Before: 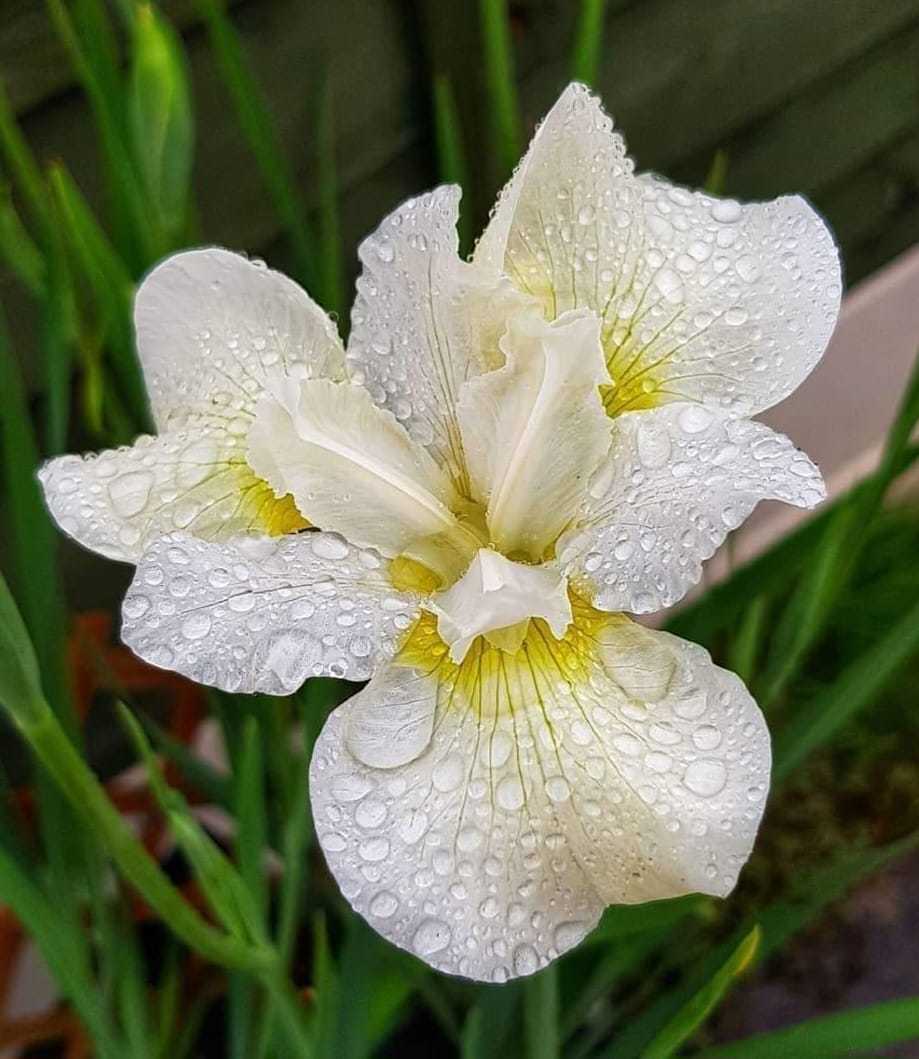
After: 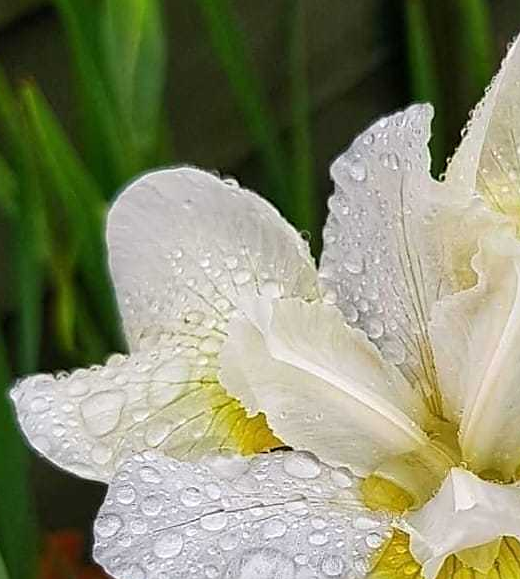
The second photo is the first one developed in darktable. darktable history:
crop and rotate: left 3.063%, top 7.652%, right 40.266%, bottom 37.661%
sharpen: radius 1.89, amount 0.402, threshold 1.254
